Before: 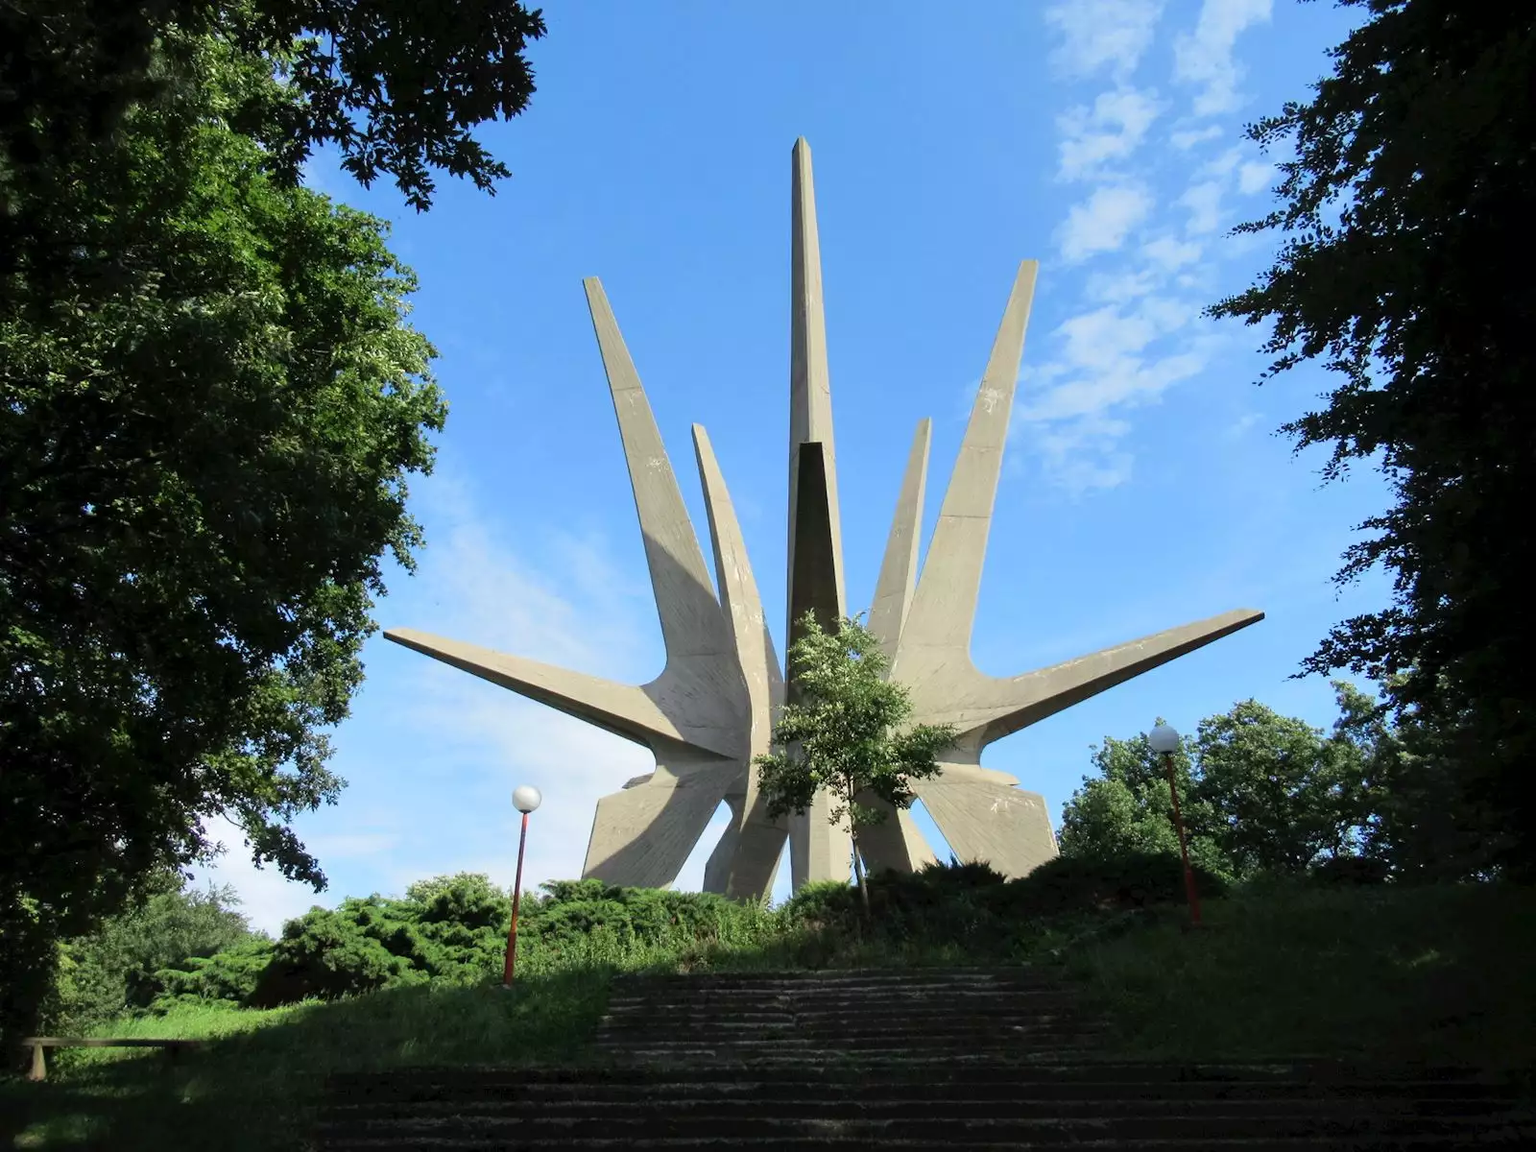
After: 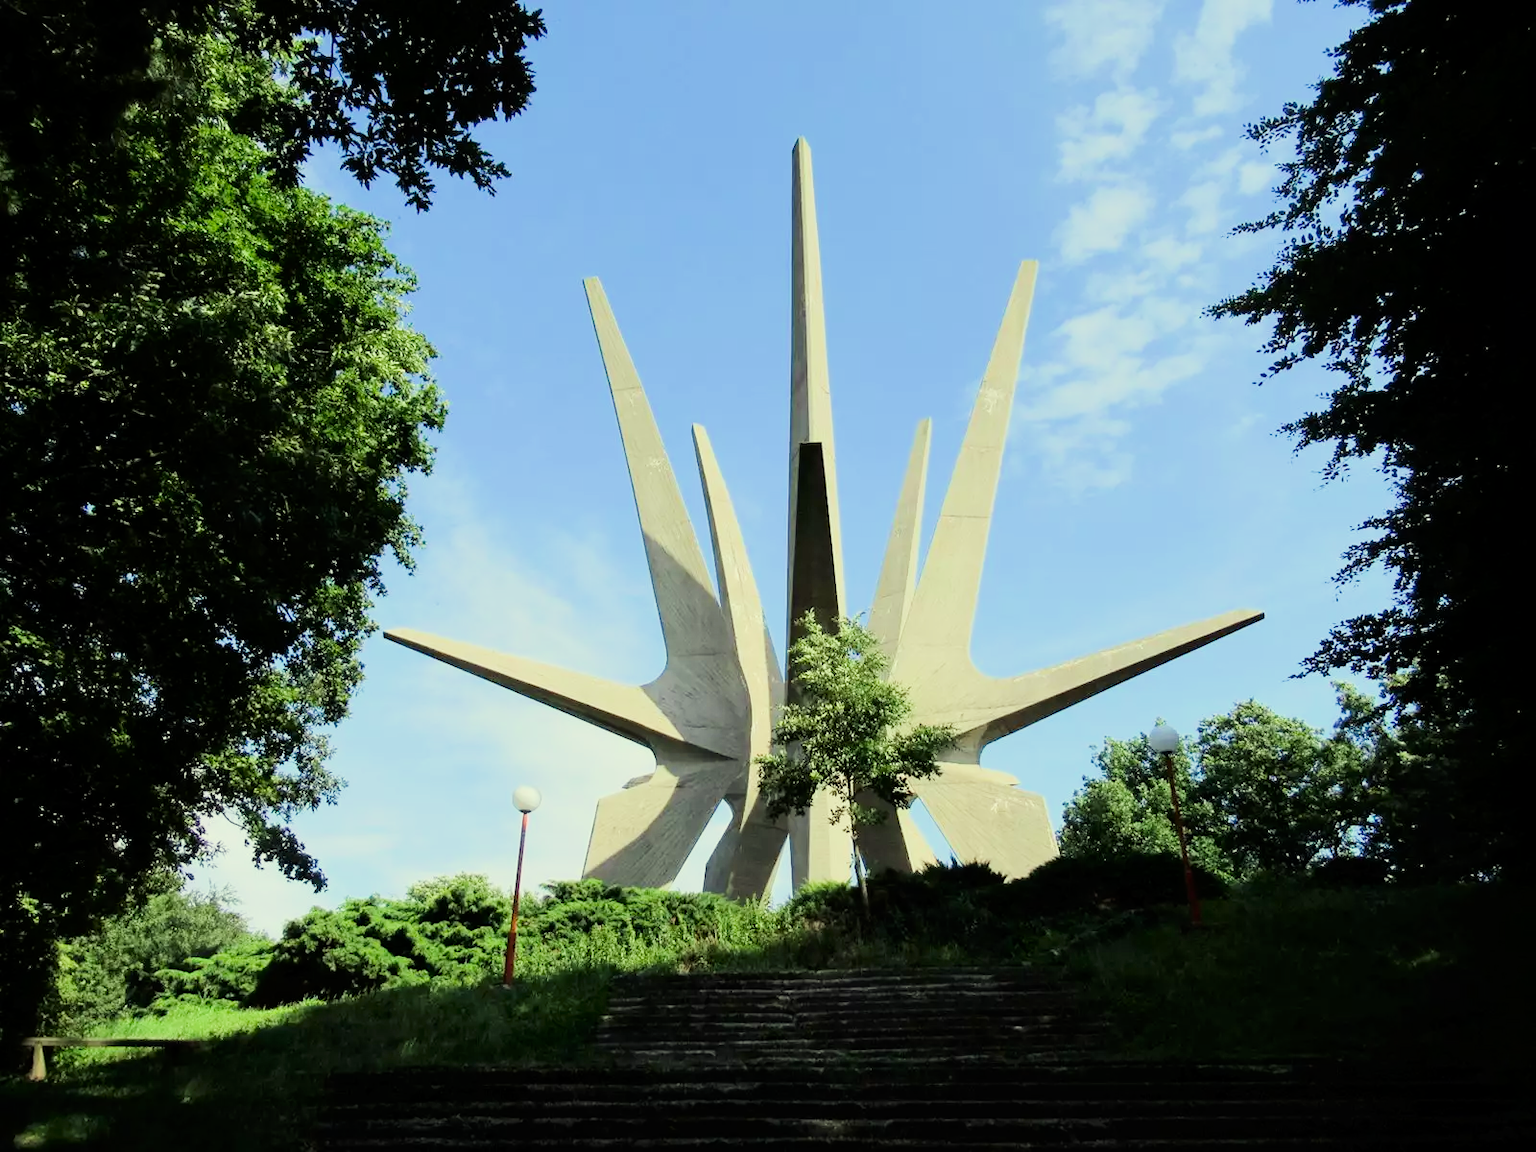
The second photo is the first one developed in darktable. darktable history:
filmic rgb: black relative exposure -7.65 EV, white relative exposure 4.56 EV, hardness 3.61, contrast 1.06
color correction: highlights a* -5.9, highlights b* 11.23
exposure: black level correction 0, exposure 0.694 EV, compensate exposure bias true, compensate highlight preservation false
contrast brightness saturation: contrast 0.151, brightness -0.008, saturation 0.095
